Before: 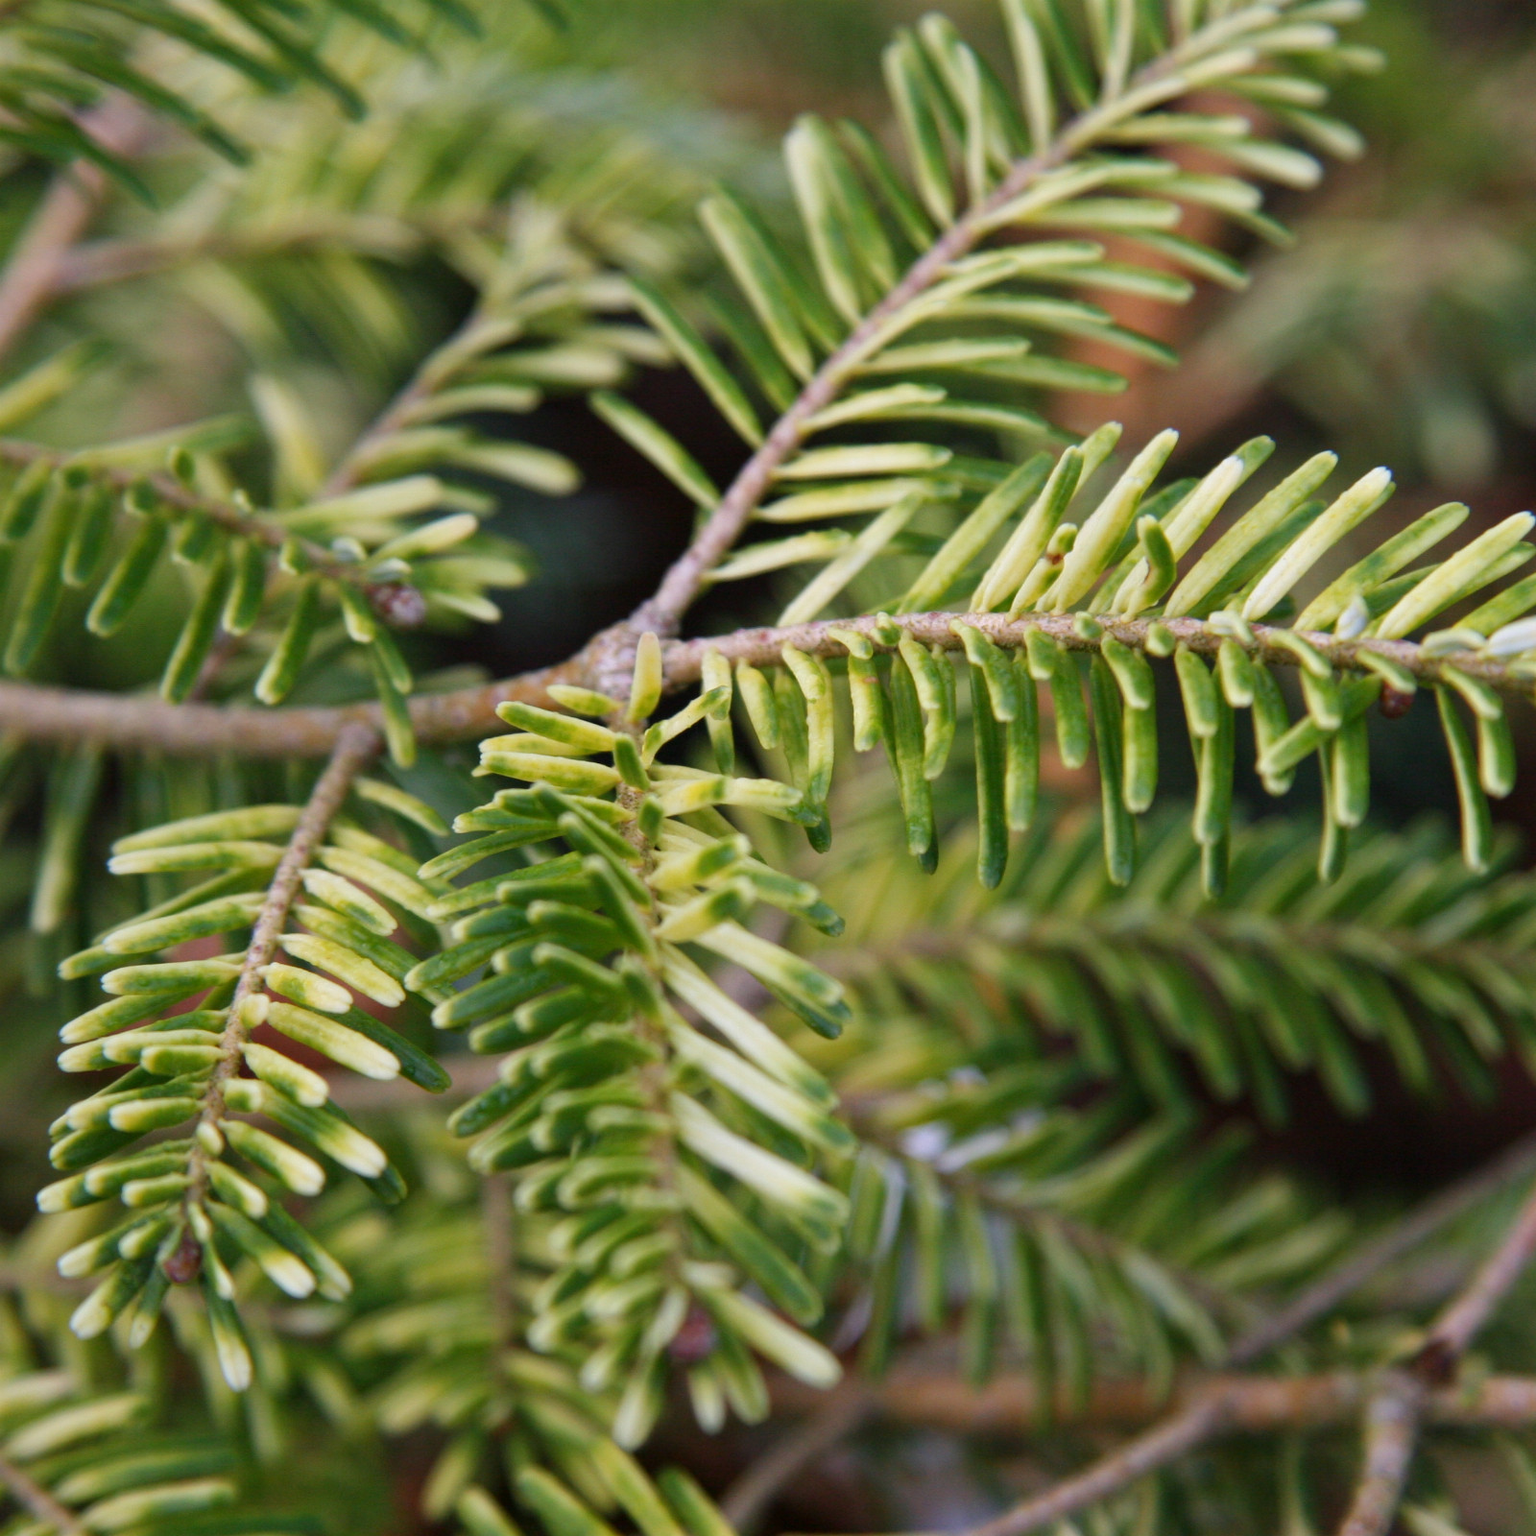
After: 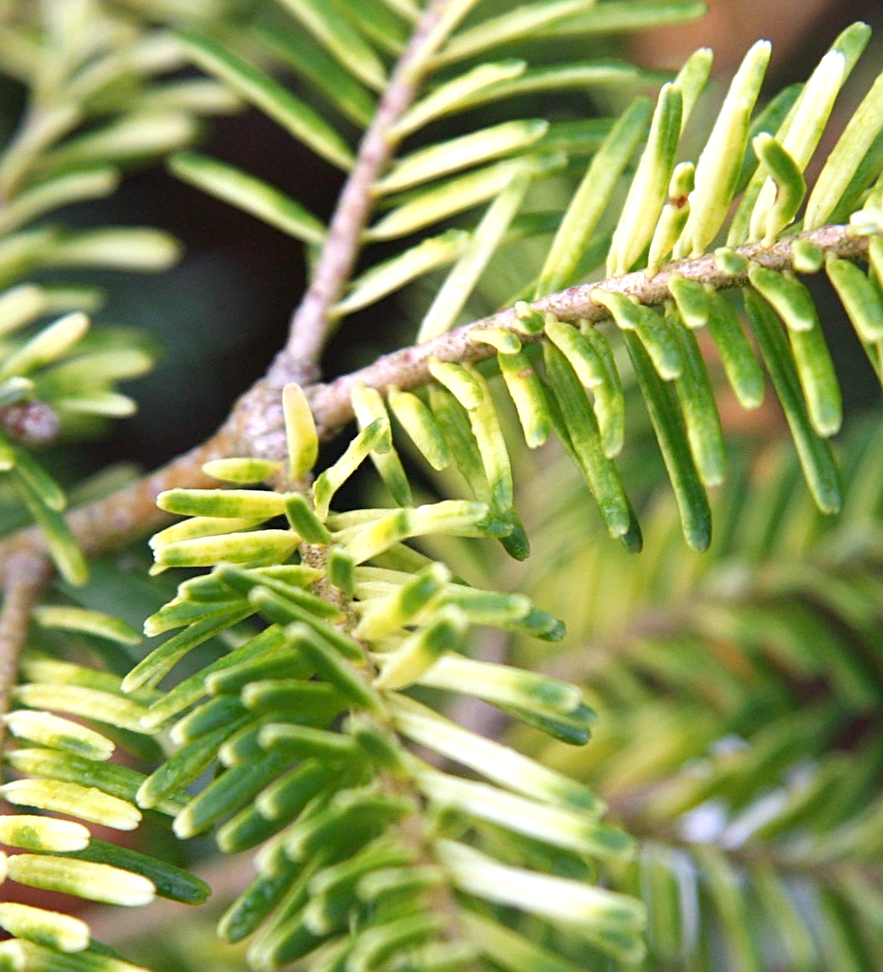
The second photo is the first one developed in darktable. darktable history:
crop: left 21.496%, right 22.254%
exposure: exposure 0.722 EV, compensate highlight preservation false
white balance: red 0.982, blue 1.018
sharpen: on, module defaults
contrast equalizer: y [[0.5, 0.5, 0.472, 0.5, 0.5, 0.5], [0.5 ×6], [0.5 ×6], [0 ×6], [0 ×6]]
rotate and perspective: rotation -14.8°, crop left 0.1, crop right 0.903, crop top 0.25, crop bottom 0.748
